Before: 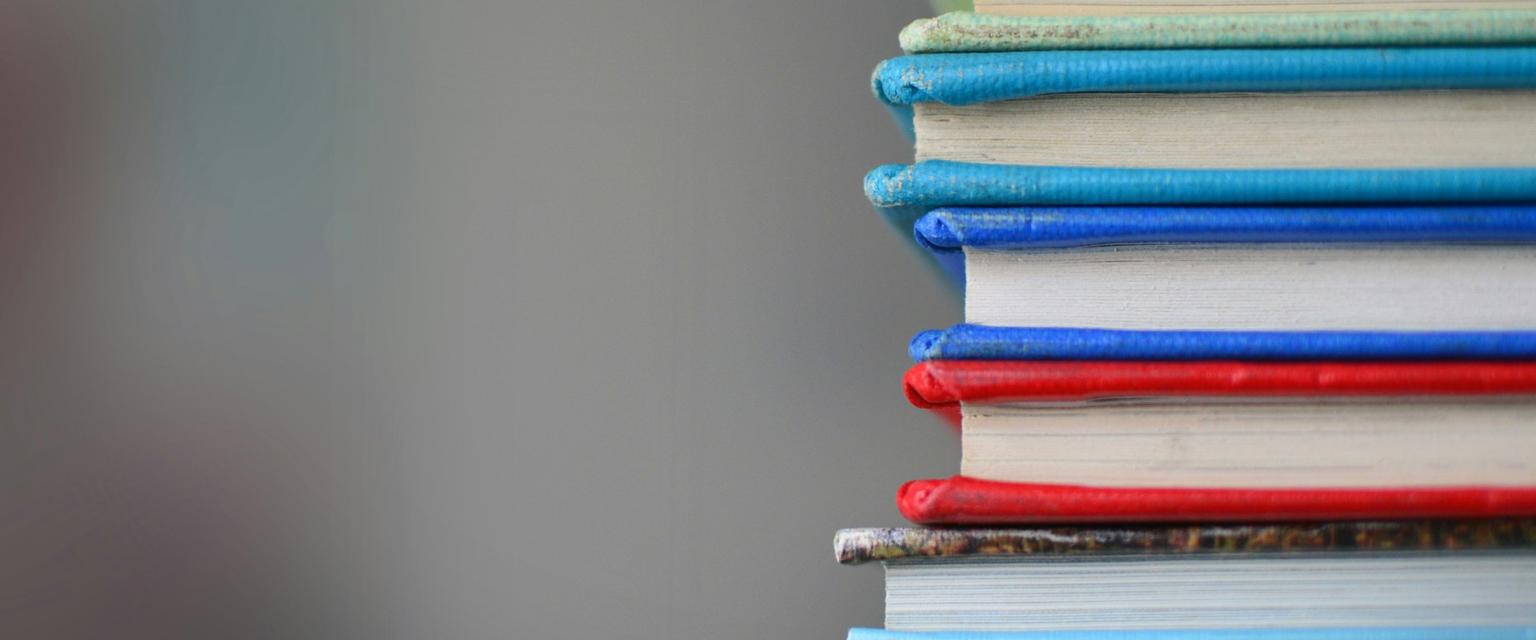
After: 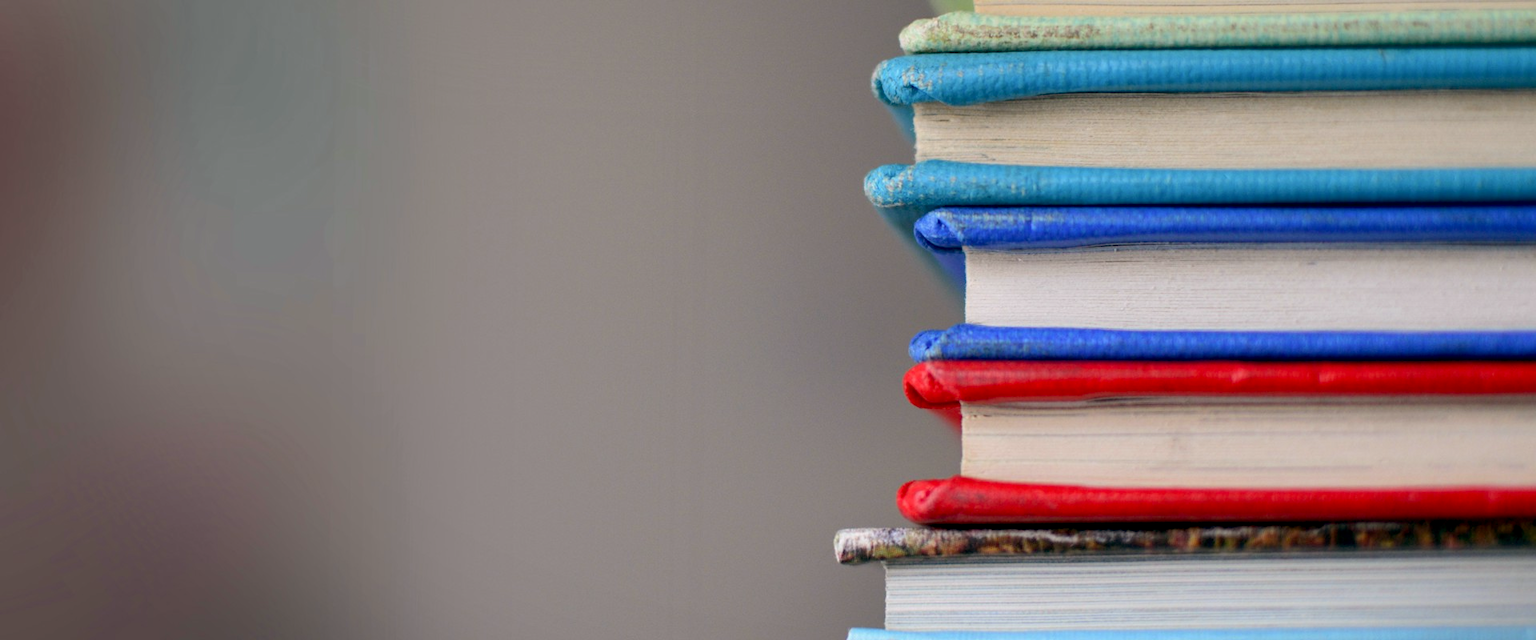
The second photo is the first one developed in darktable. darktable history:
exposure: black level correction 0.009, compensate highlight preservation false
color balance: lift [0.998, 0.998, 1.001, 1.002], gamma [0.995, 1.025, 0.992, 0.975], gain [0.995, 1.02, 0.997, 0.98]
